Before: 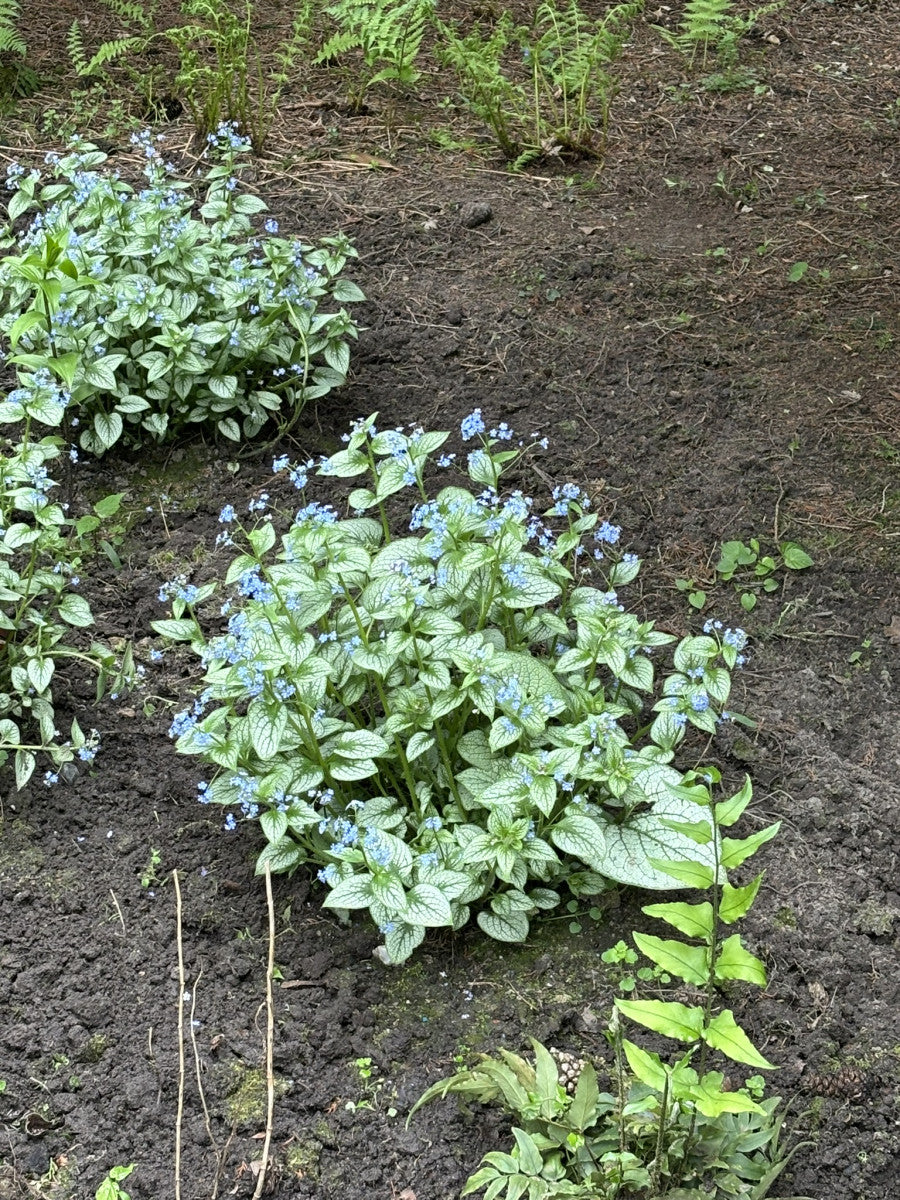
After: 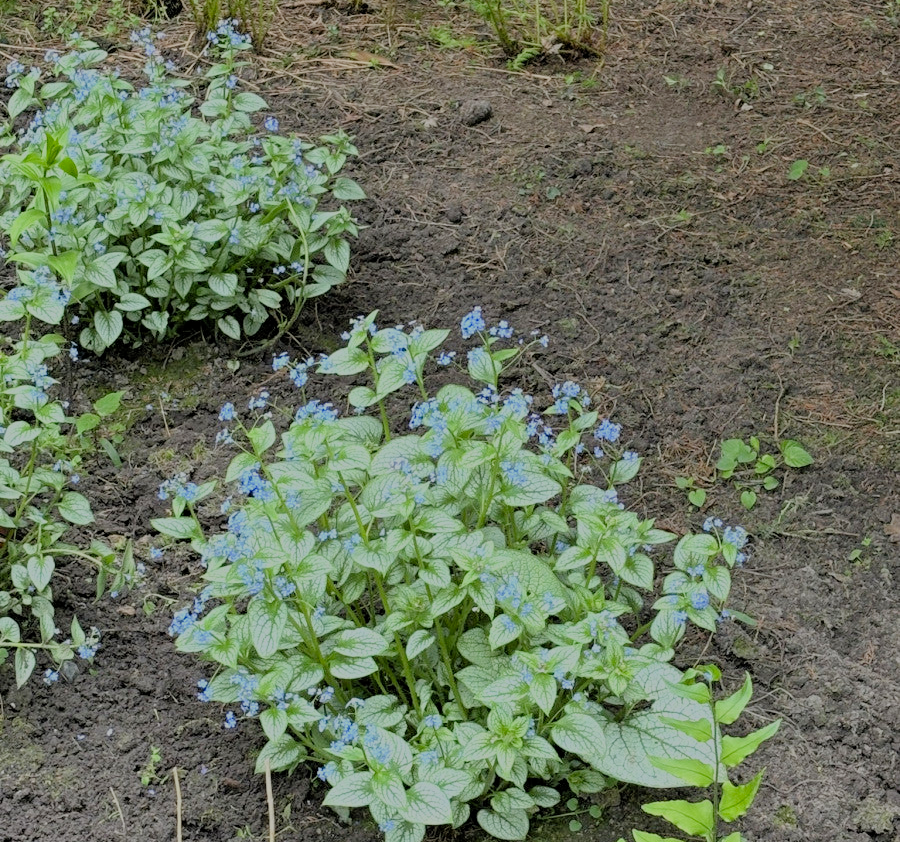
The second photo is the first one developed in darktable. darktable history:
filmic rgb: middle gray luminance 2.6%, black relative exposure -9.98 EV, white relative exposure 6.99 EV, dynamic range scaling 9.48%, target black luminance 0%, hardness 3.18, latitude 44.1%, contrast 0.674, highlights saturation mix 4.96%, shadows ↔ highlights balance 13.35%, preserve chrominance RGB euclidean norm, color science v5 (2021), contrast in shadows safe, contrast in highlights safe
exposure: exposure 0.127 EV, compensate exposure bias true, compensate highlight preservation false
tone equalizer: on, module defaults
crop and rotate: top 8.539%, bottom 21.286%
